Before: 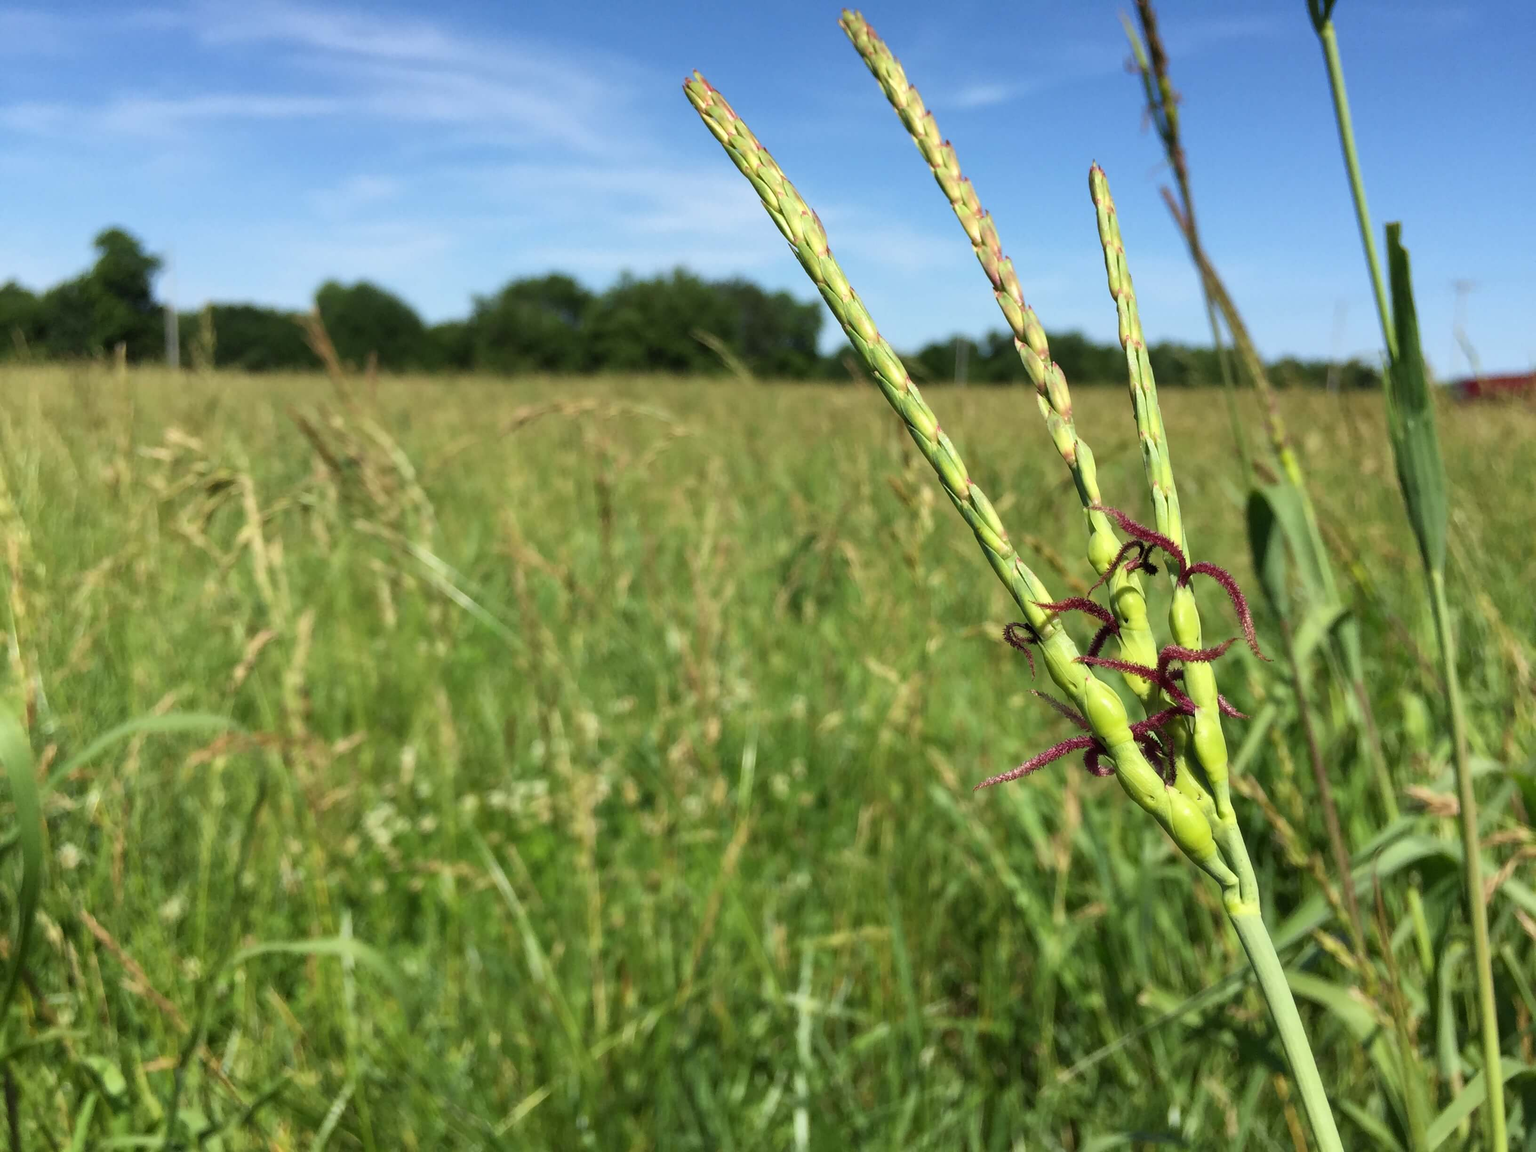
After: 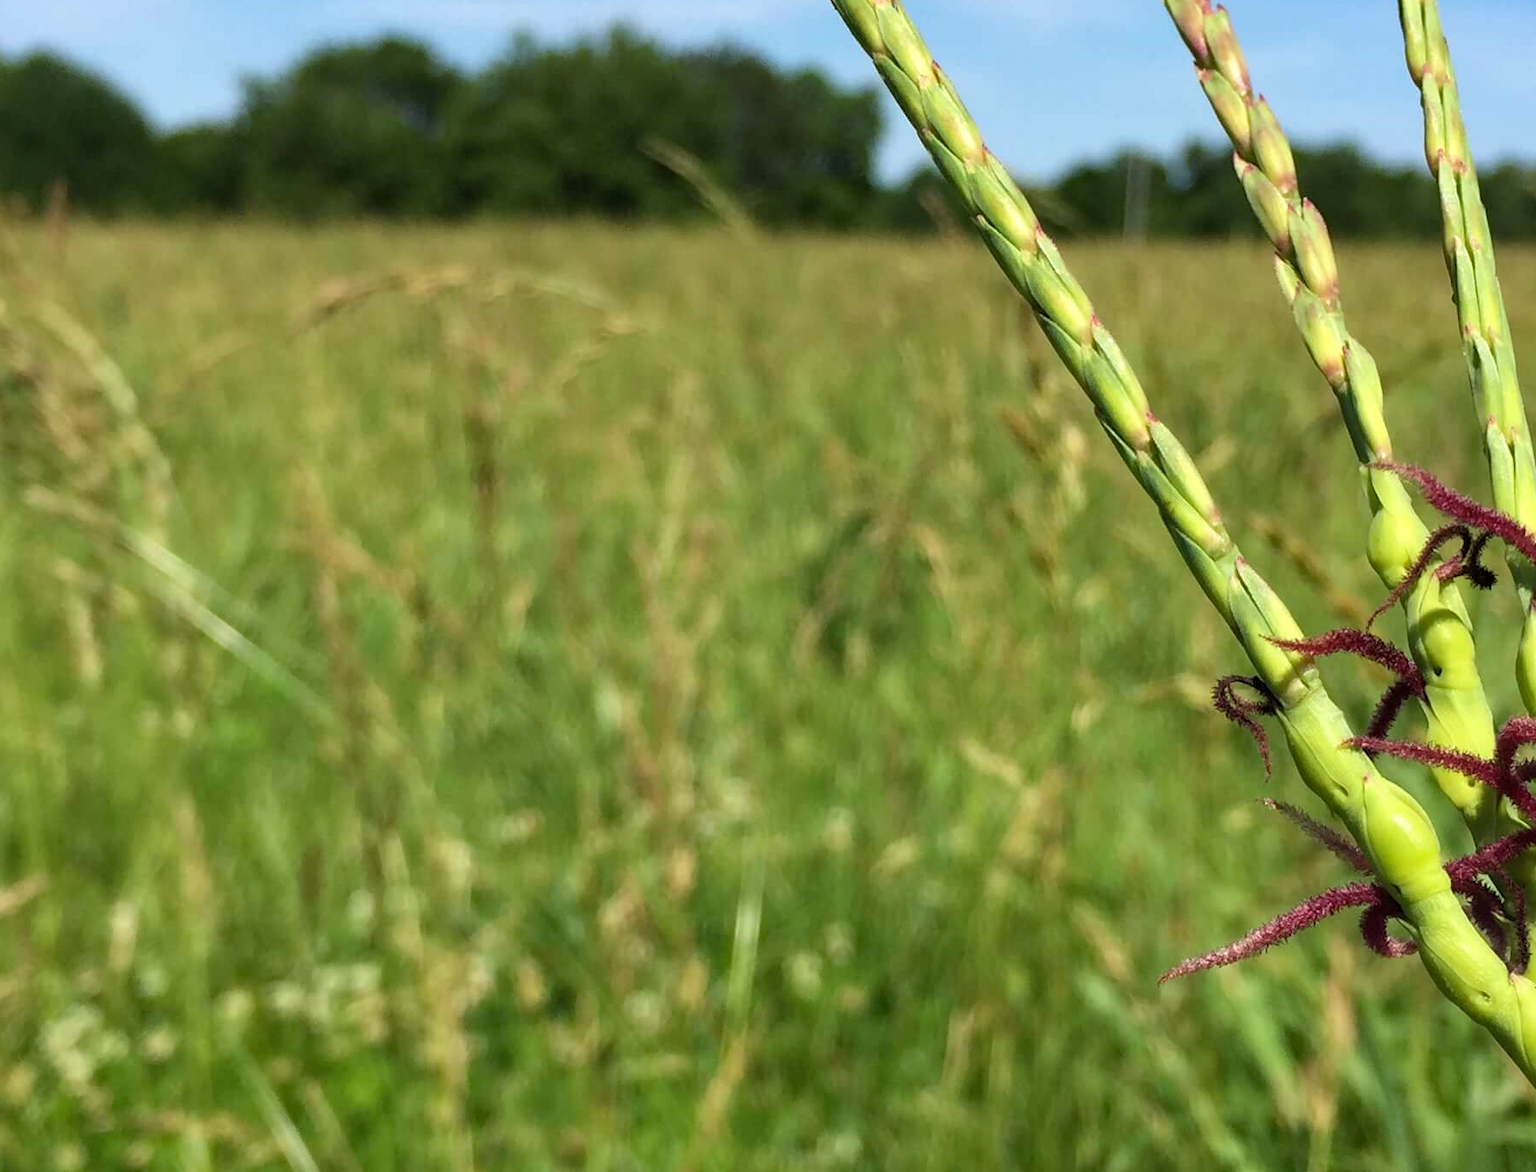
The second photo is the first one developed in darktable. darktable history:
crop and rotate: left 22.211%, top 22.027%, right 23.143%, bottom 22.368%
haze removal: compatibility mode true, adaptive false
